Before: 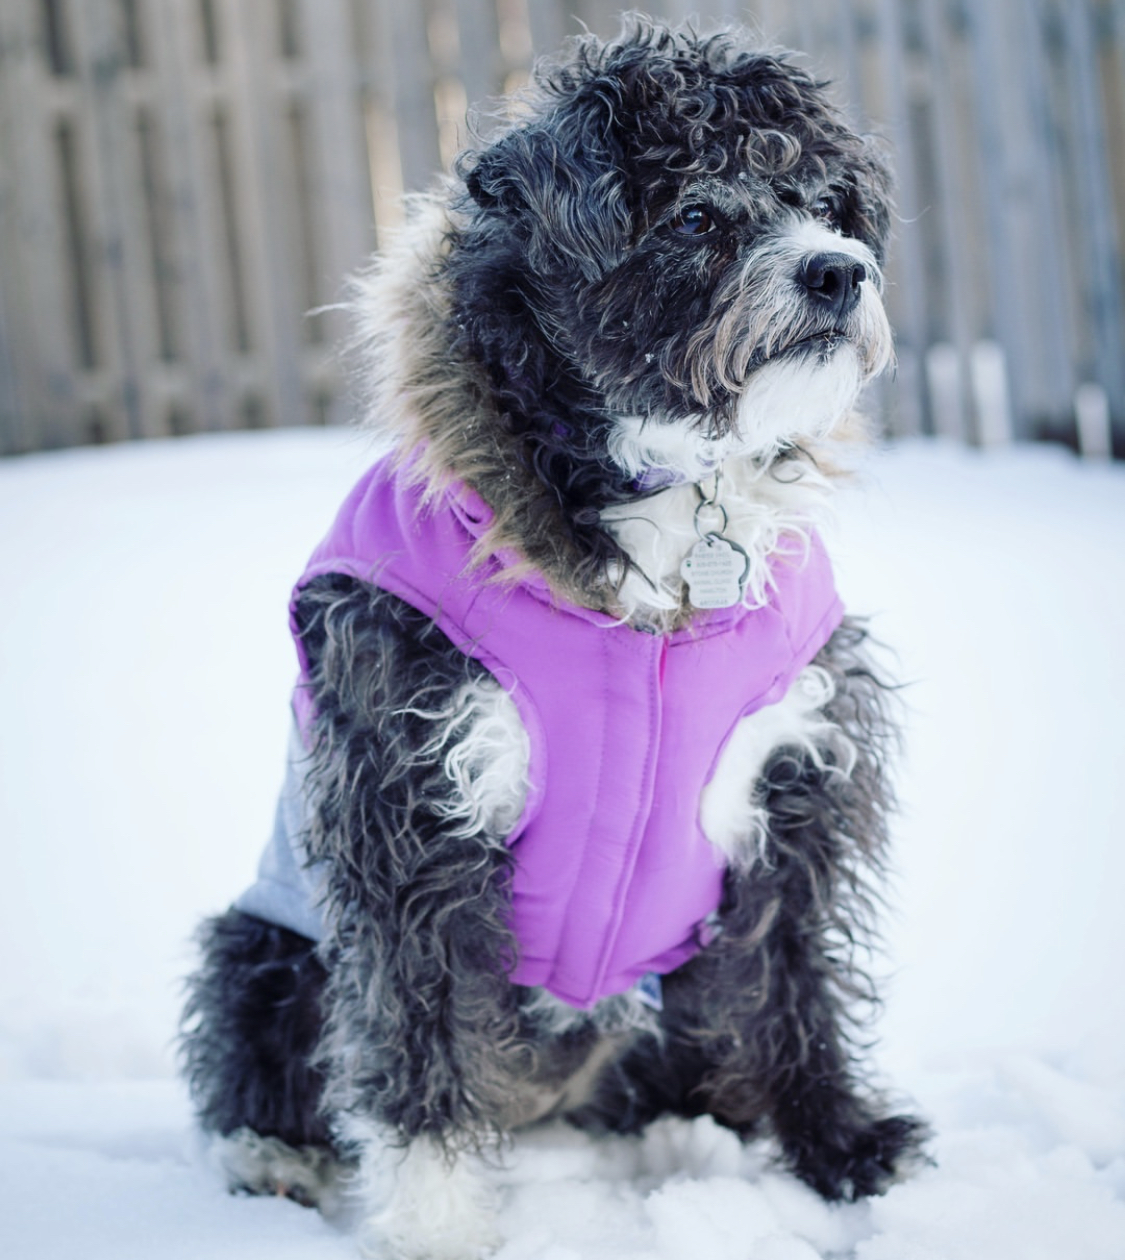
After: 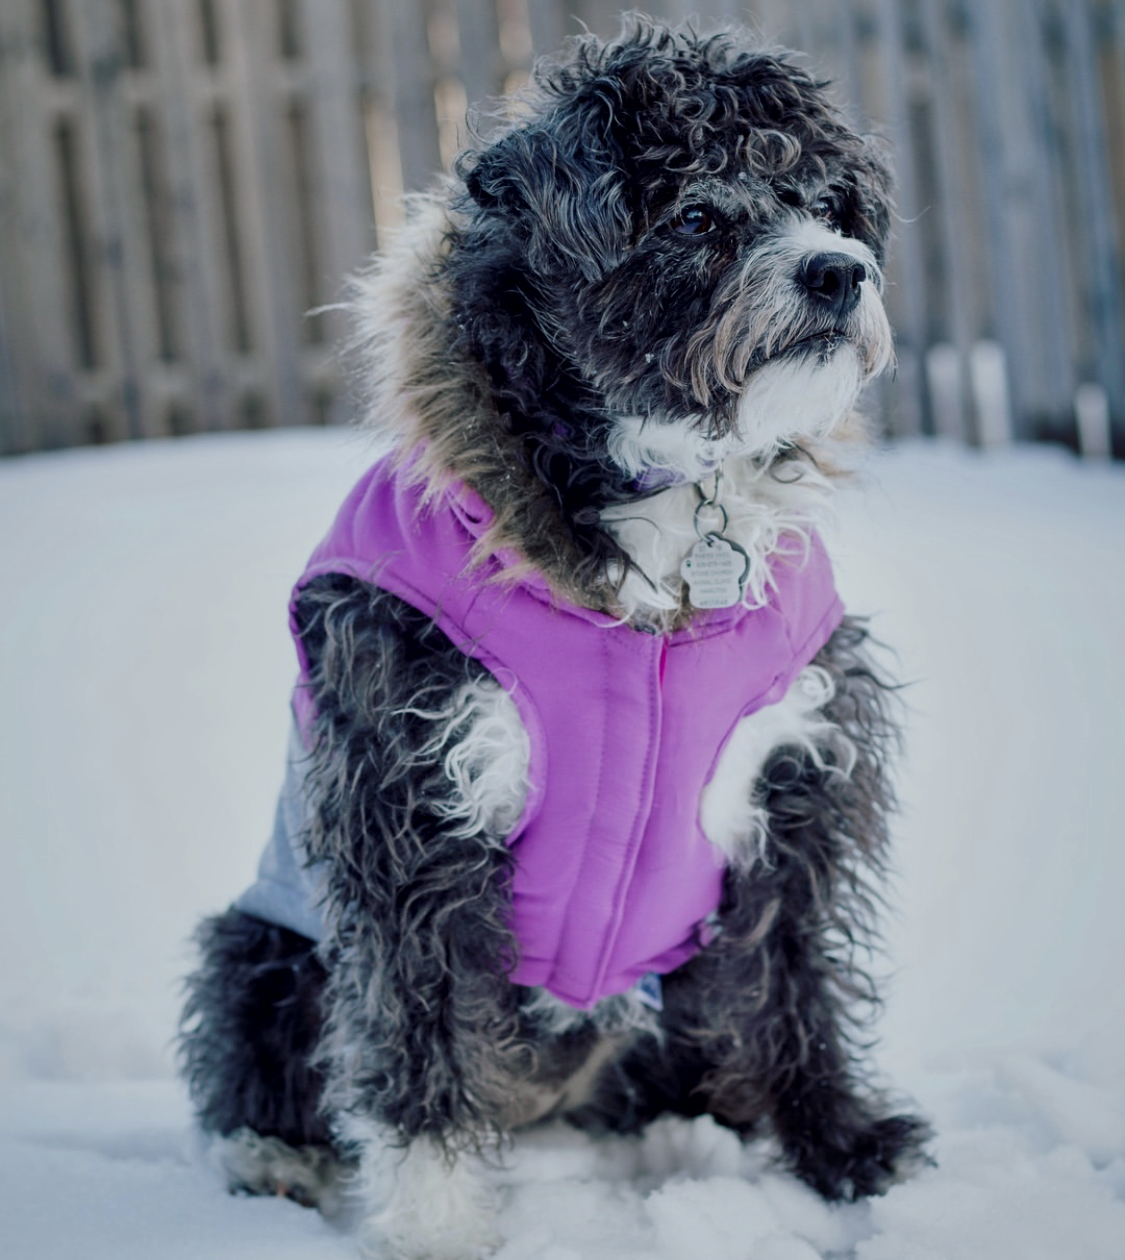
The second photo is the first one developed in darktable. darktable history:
local contrast: mode bilateral grid, contrast 20, coarseness 50, detail 149%, midtone range 0.2
exposure: black level correction 0, exposure -0.719 EV, compensate highlight preservation false
